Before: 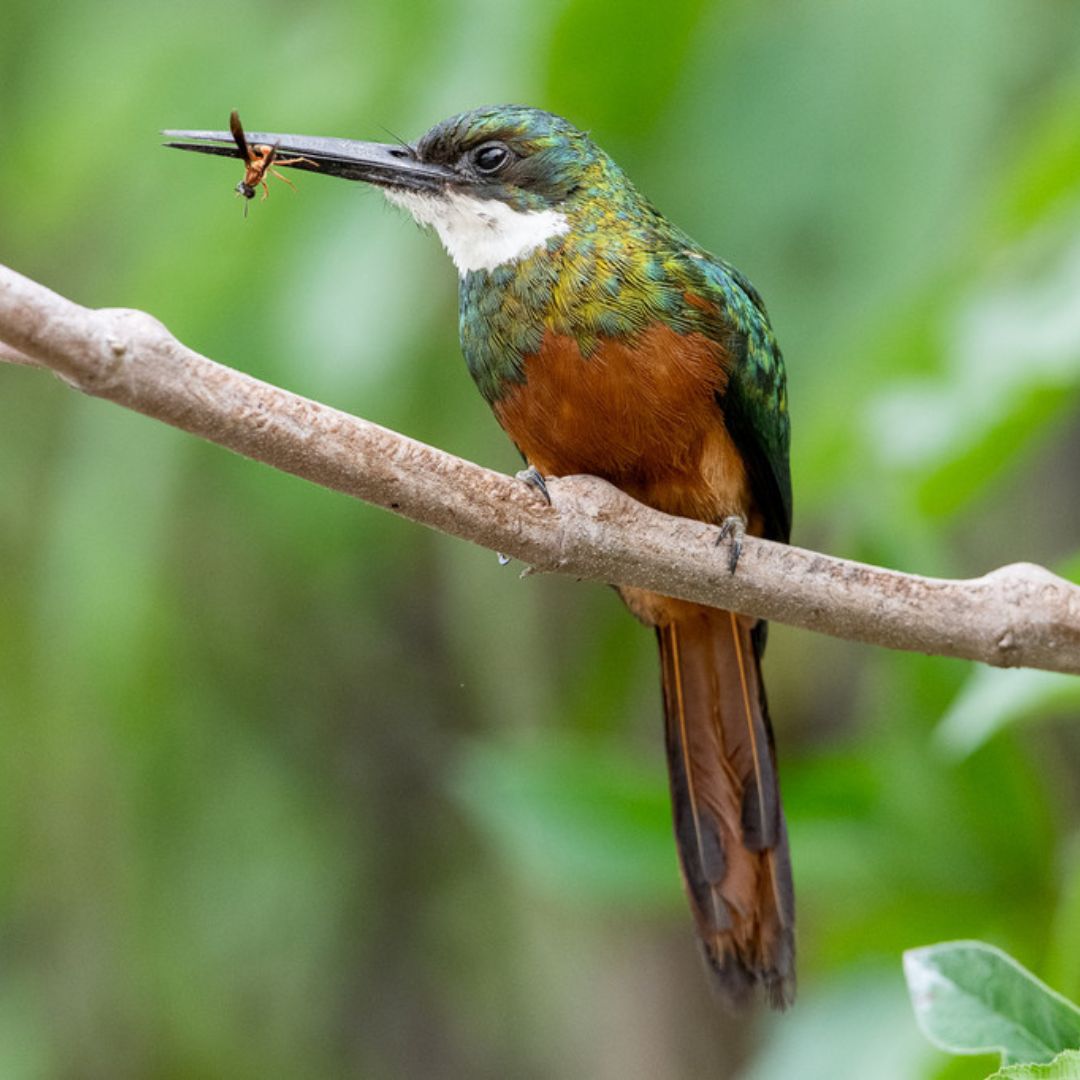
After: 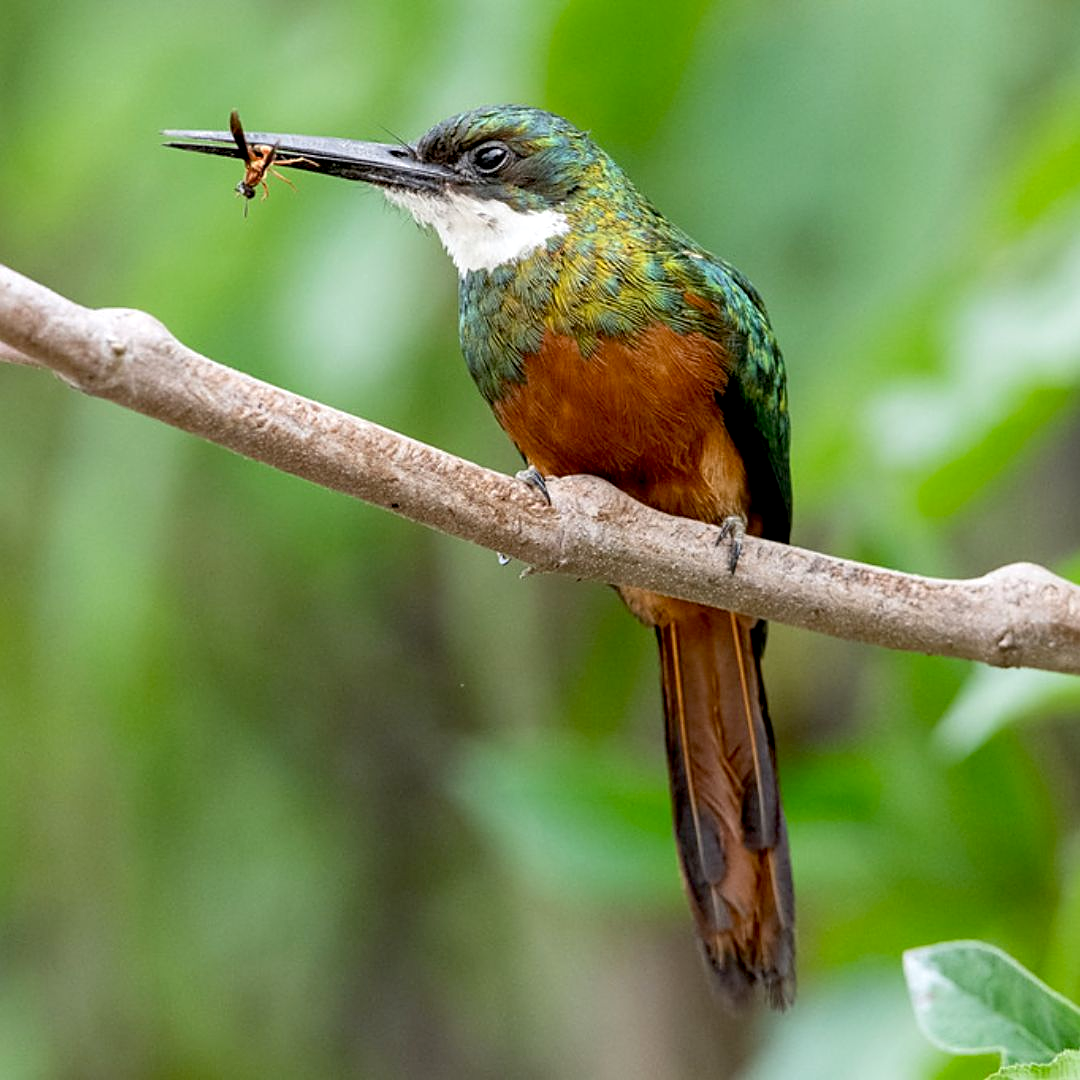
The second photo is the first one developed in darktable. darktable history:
sharpen: on, module defaults
exposure: black level correction 0.009, exposure 0.119 EV, compensate highlight preservation false
